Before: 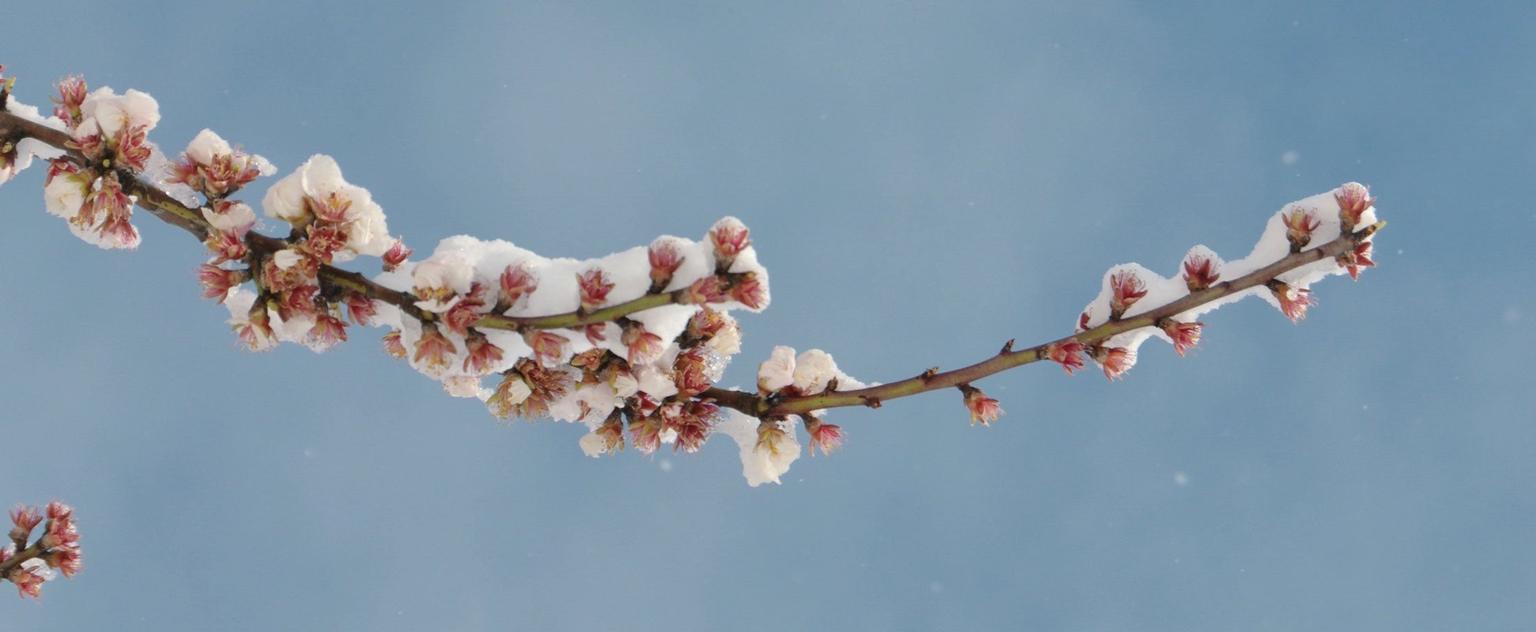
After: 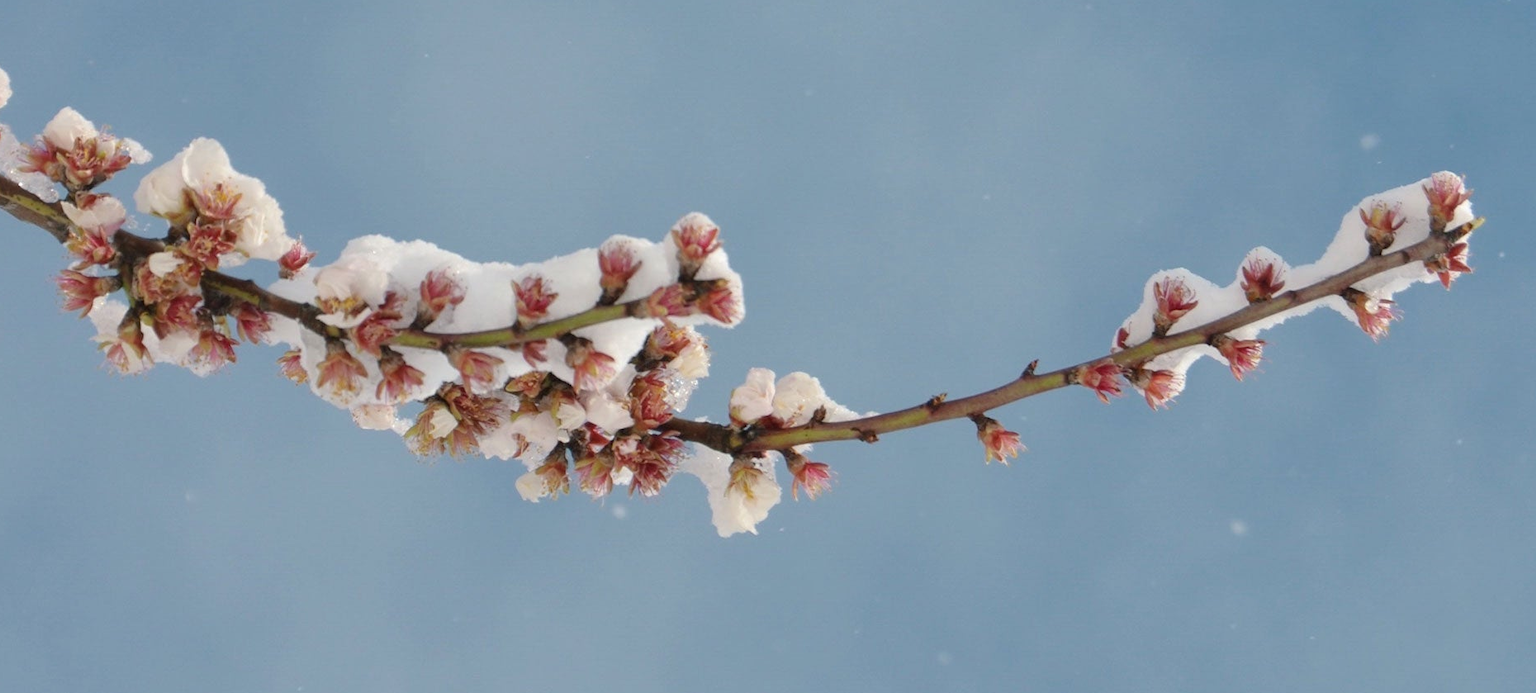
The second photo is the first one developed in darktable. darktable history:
crop: left 9.825%, top 6.306%, right 6.927%, bottom 2.293%
